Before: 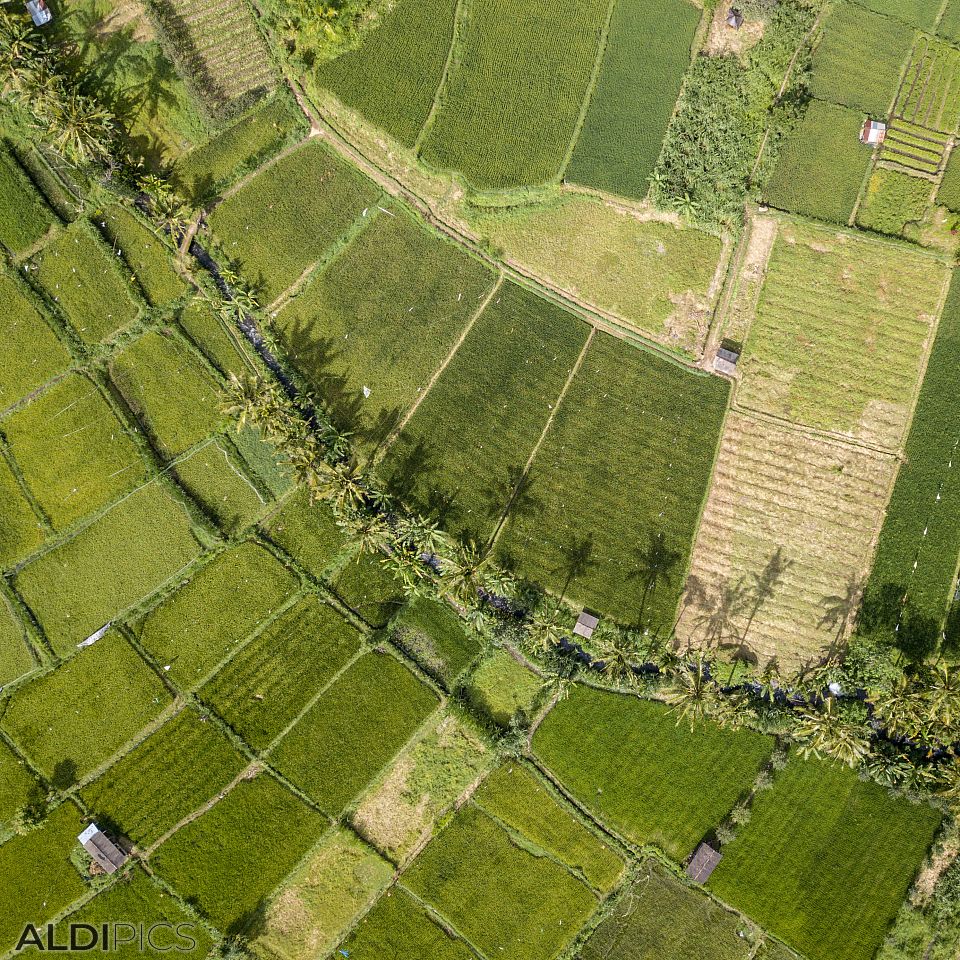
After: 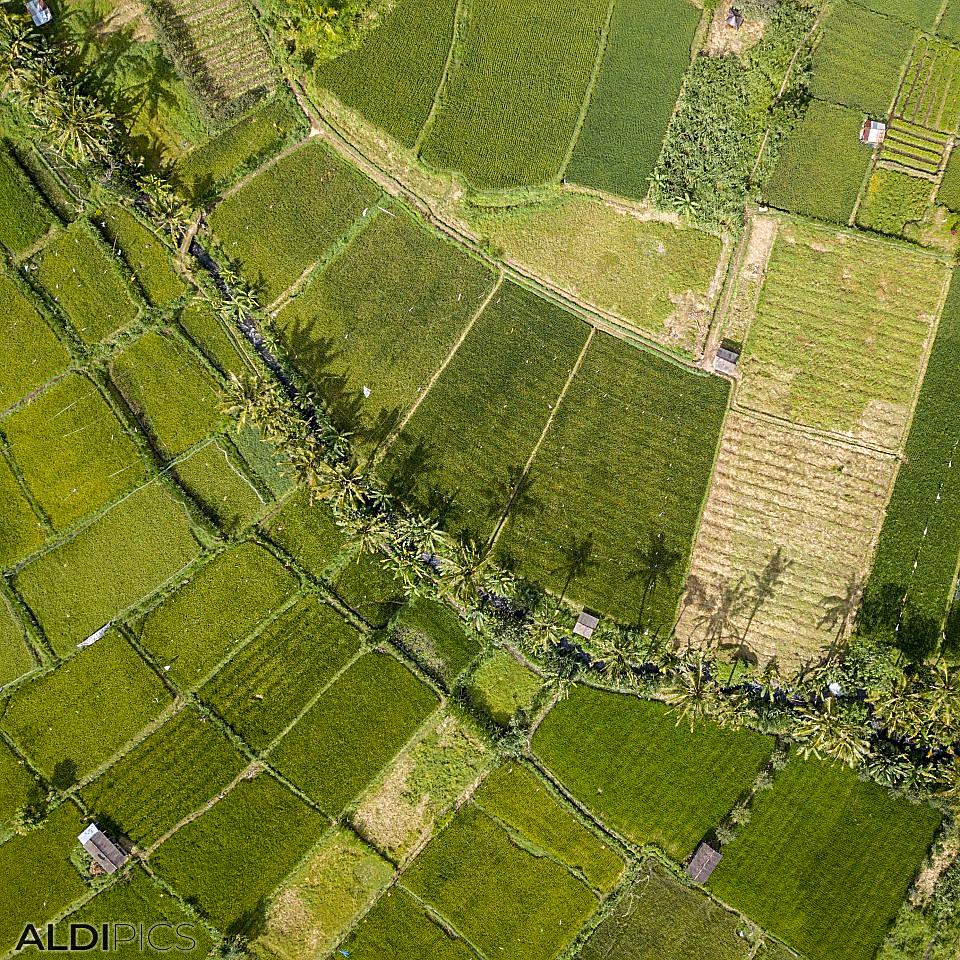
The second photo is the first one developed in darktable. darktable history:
color balance rgb: perceptual saturation grading › global saturation 8.89%, saturation formula JzAzBz (2021)
sharpen: on, module defaults
